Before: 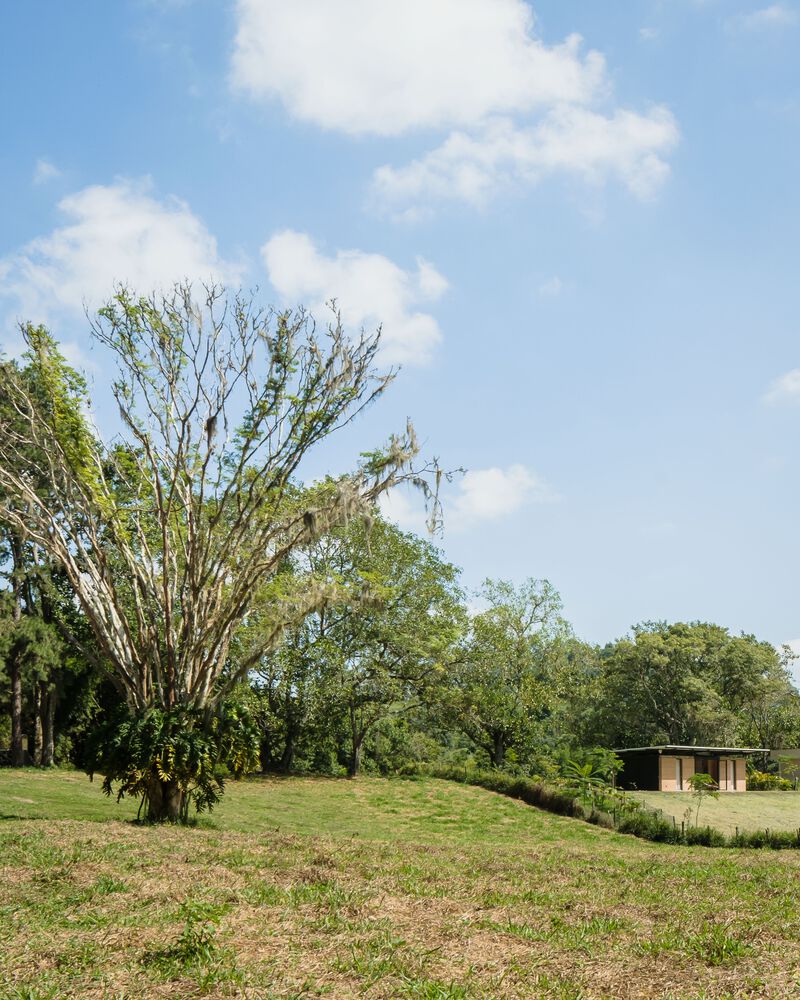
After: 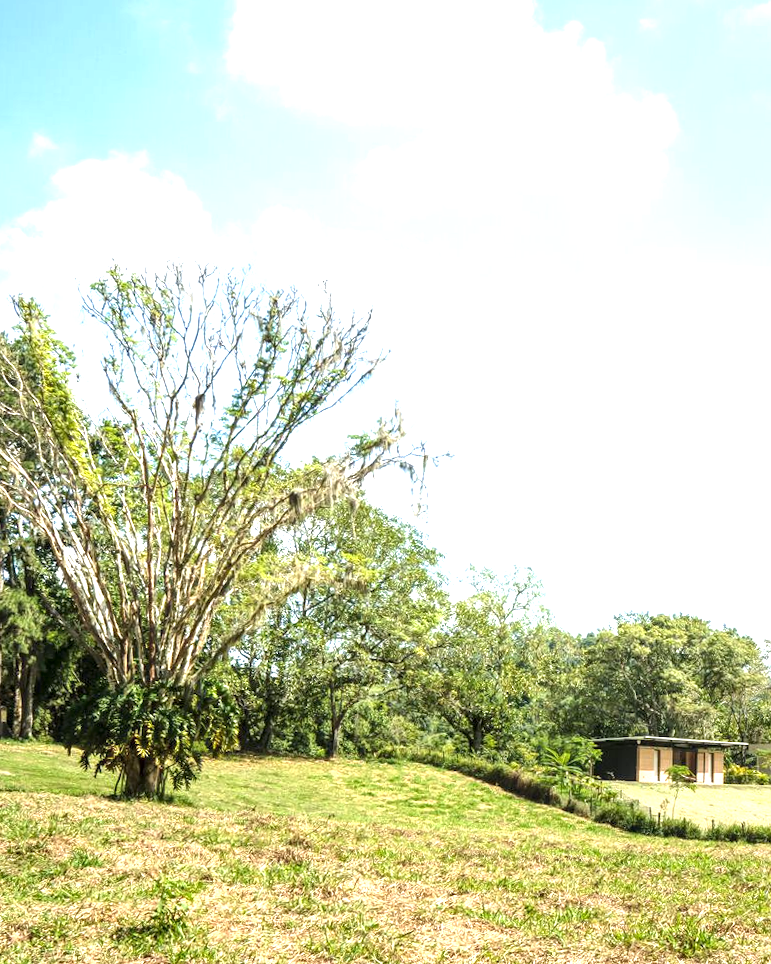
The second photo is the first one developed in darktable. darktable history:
local contrast: detail 130%
exposure: black level correction 0, exposure 1.2 EV, compensate exposure bias true, compensate highlight preservation false
crop and rotate: angle -1.69°
